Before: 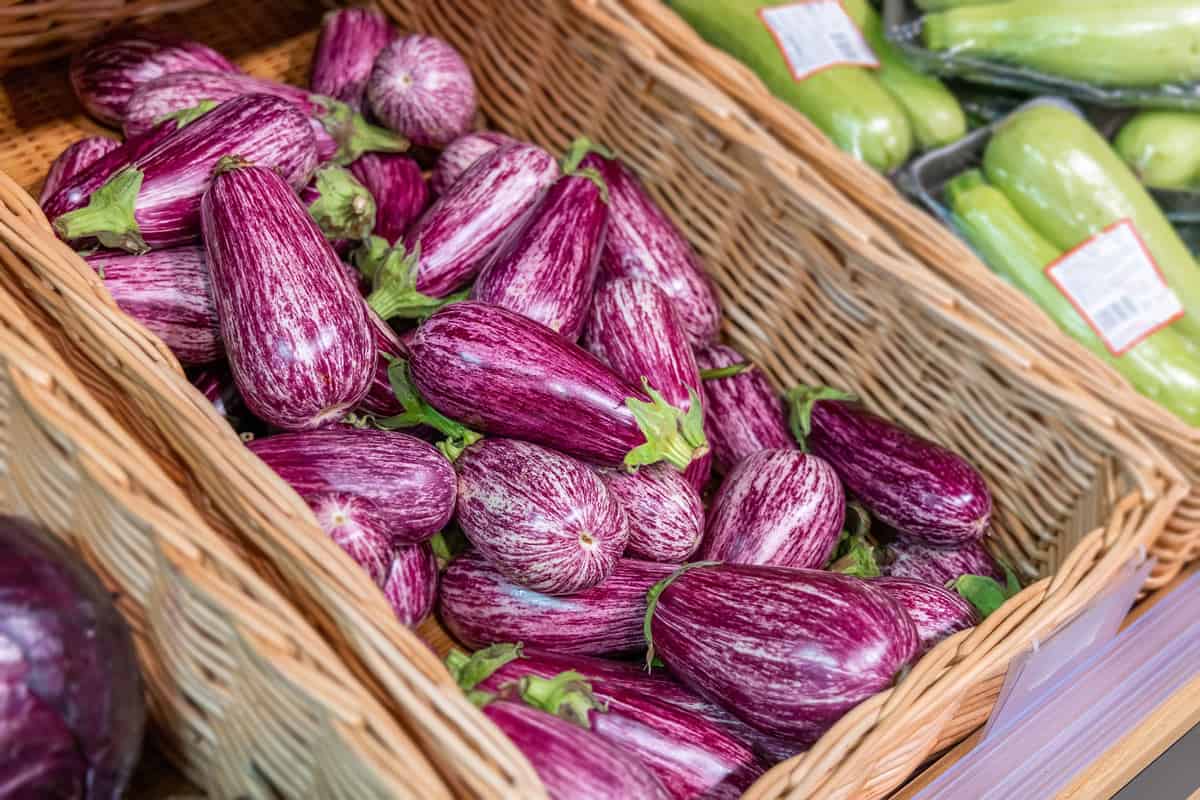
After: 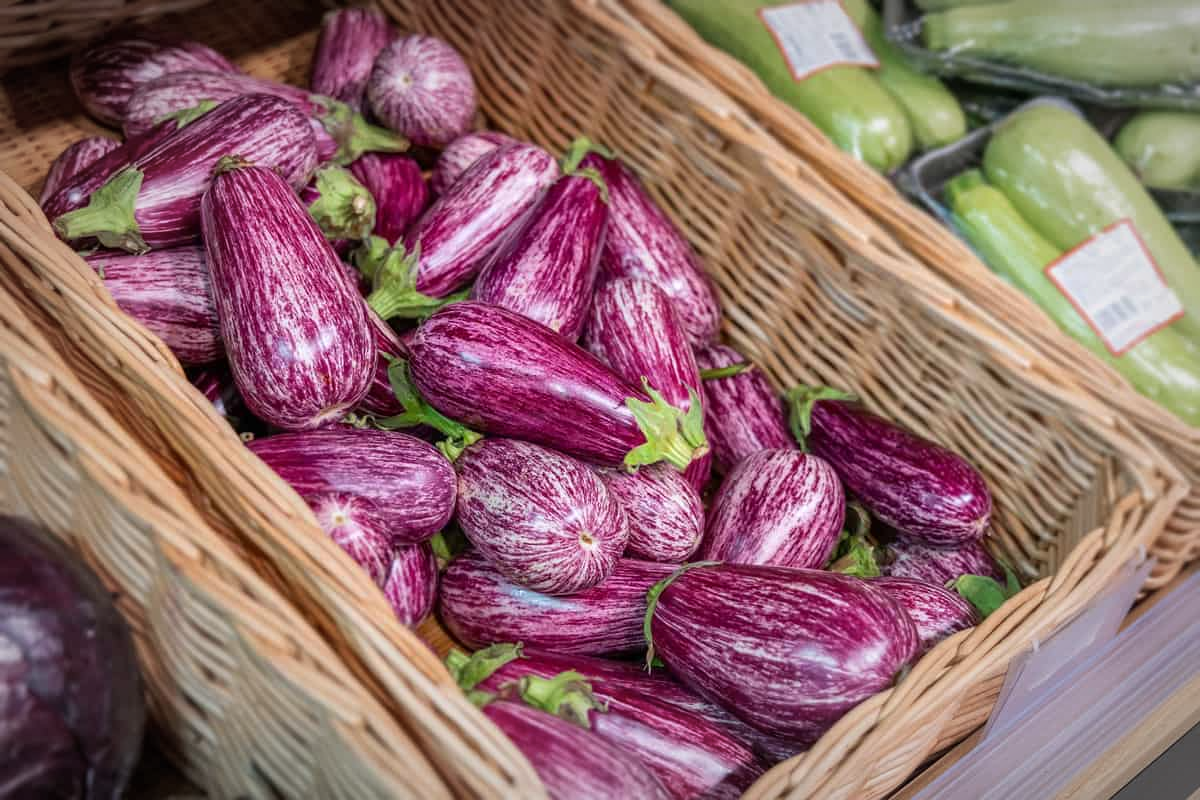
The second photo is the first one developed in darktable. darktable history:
vignetting: fall-off start 67.37%, fall-off radius 68.49%, automatic ratio true
